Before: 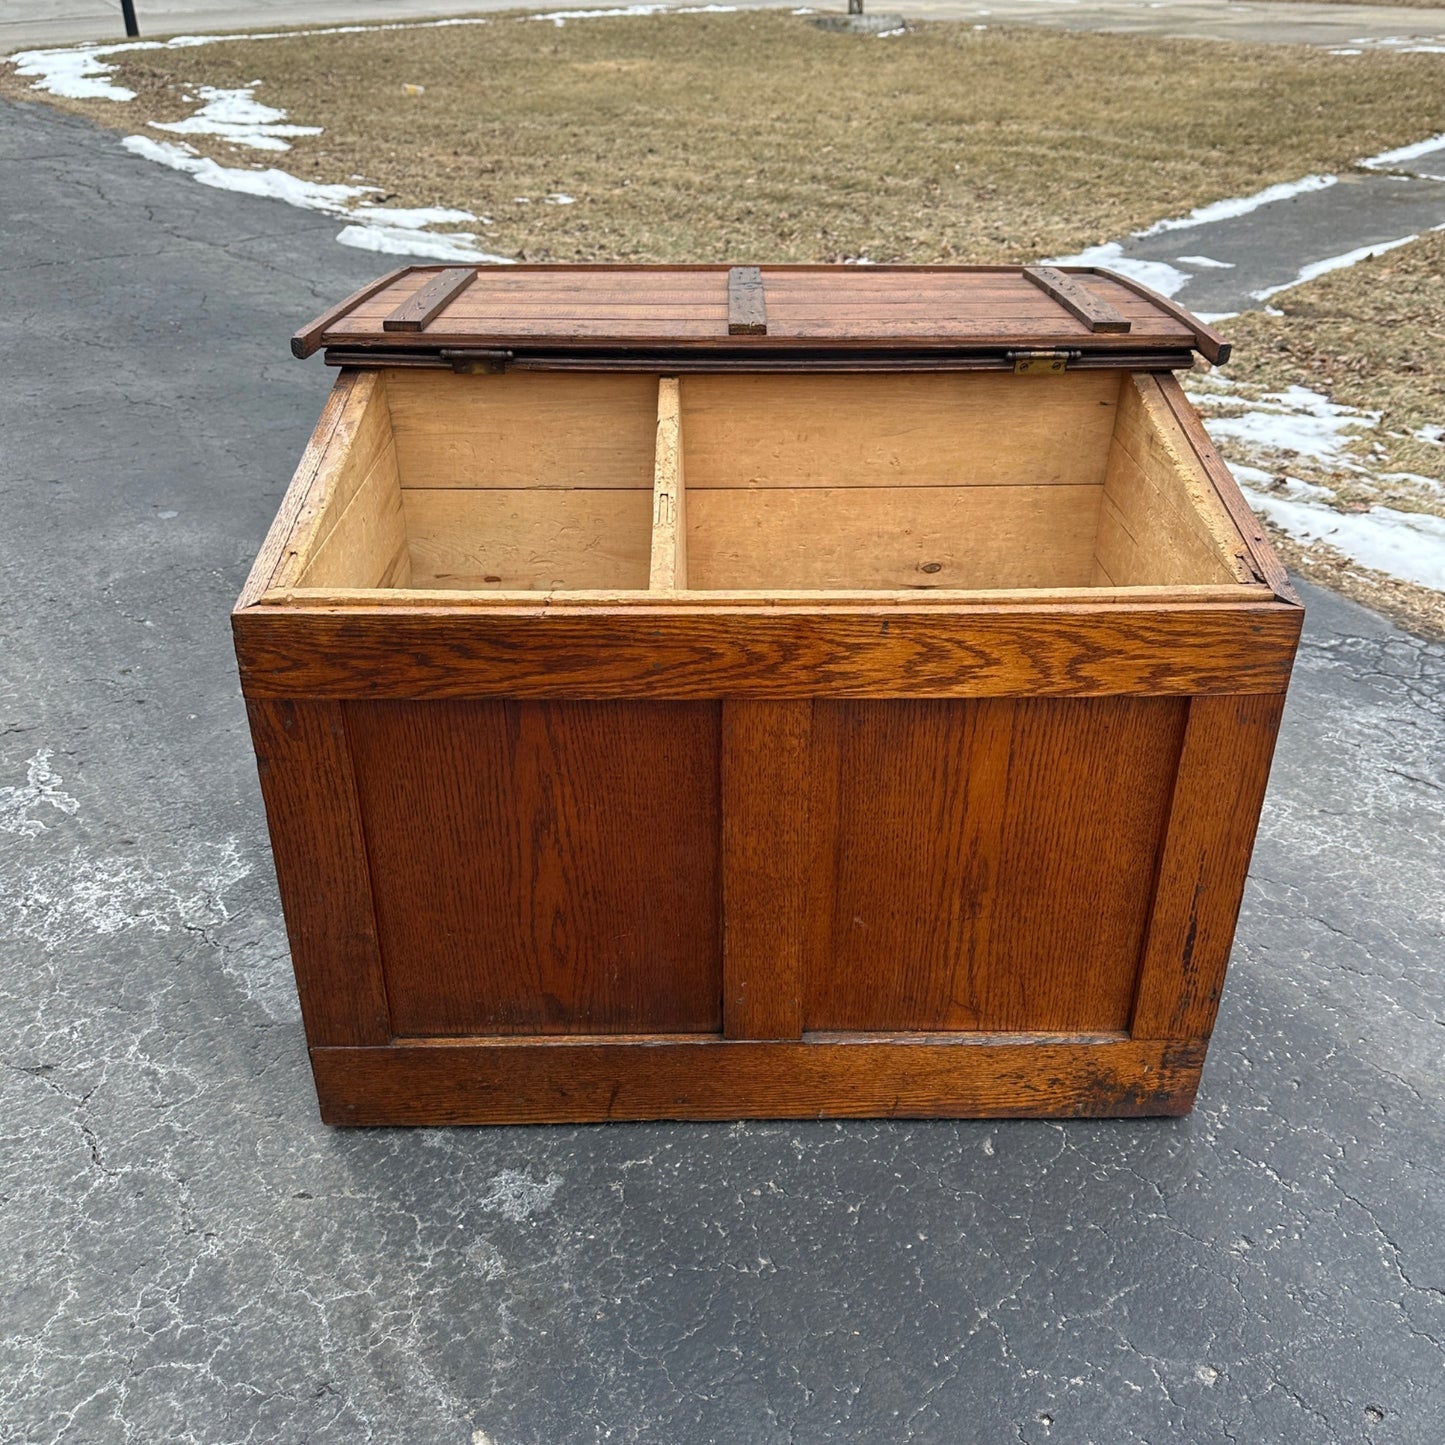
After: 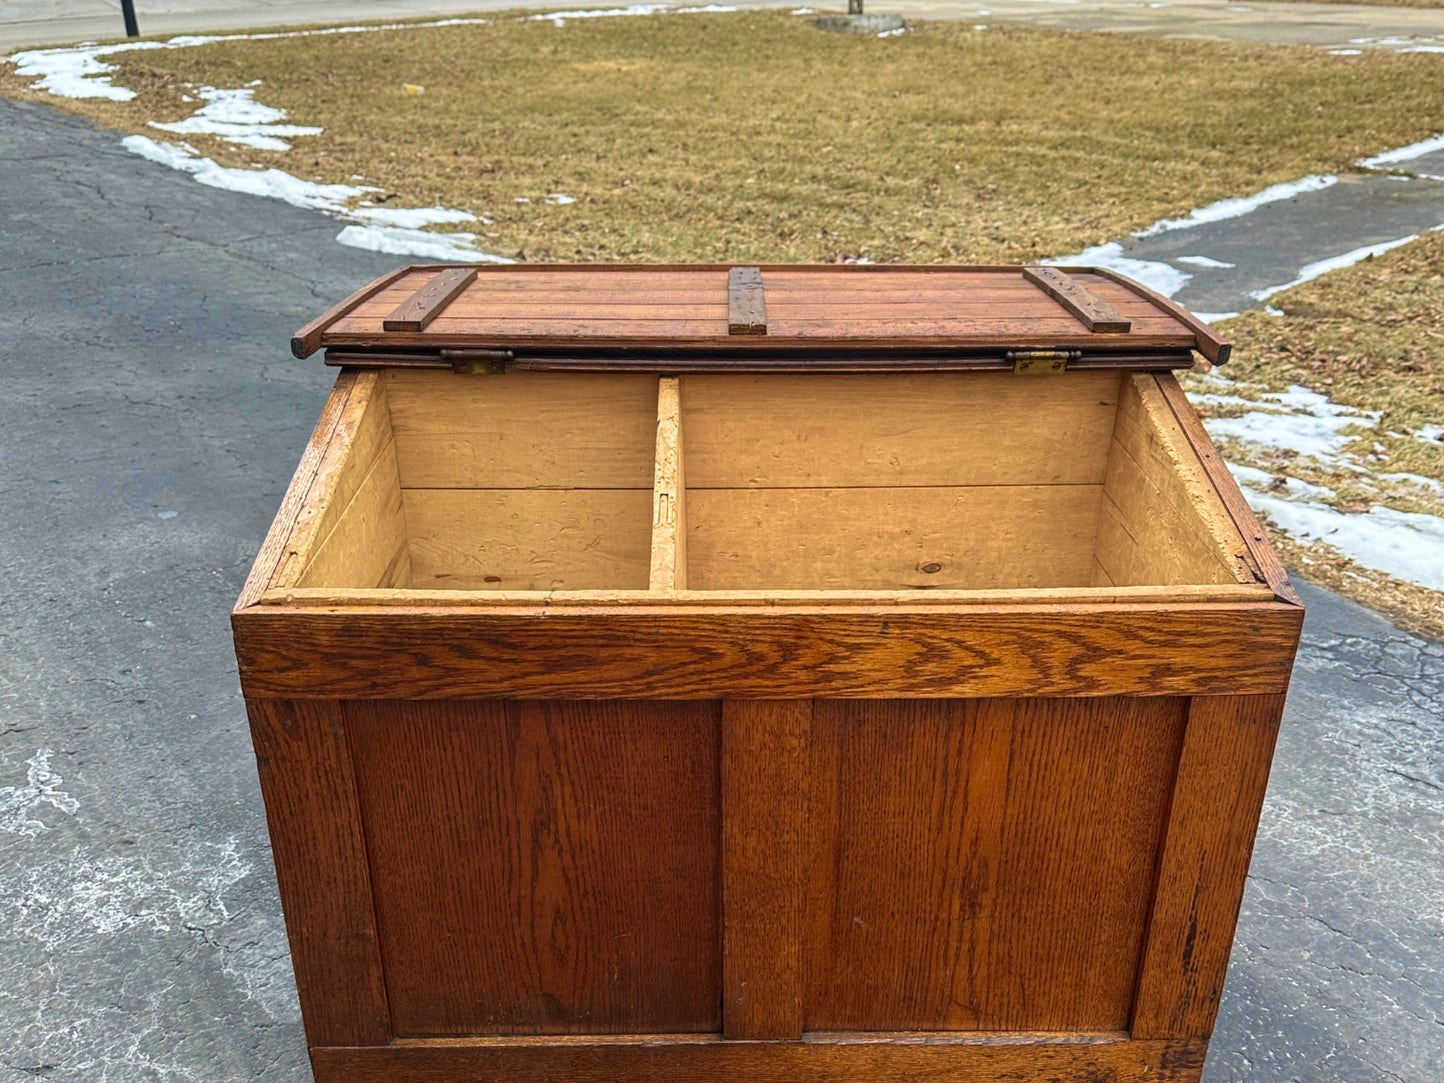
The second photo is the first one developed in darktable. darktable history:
crop: bottom 24.967%
velvia: strength 56%
local contrast: detail 110%
